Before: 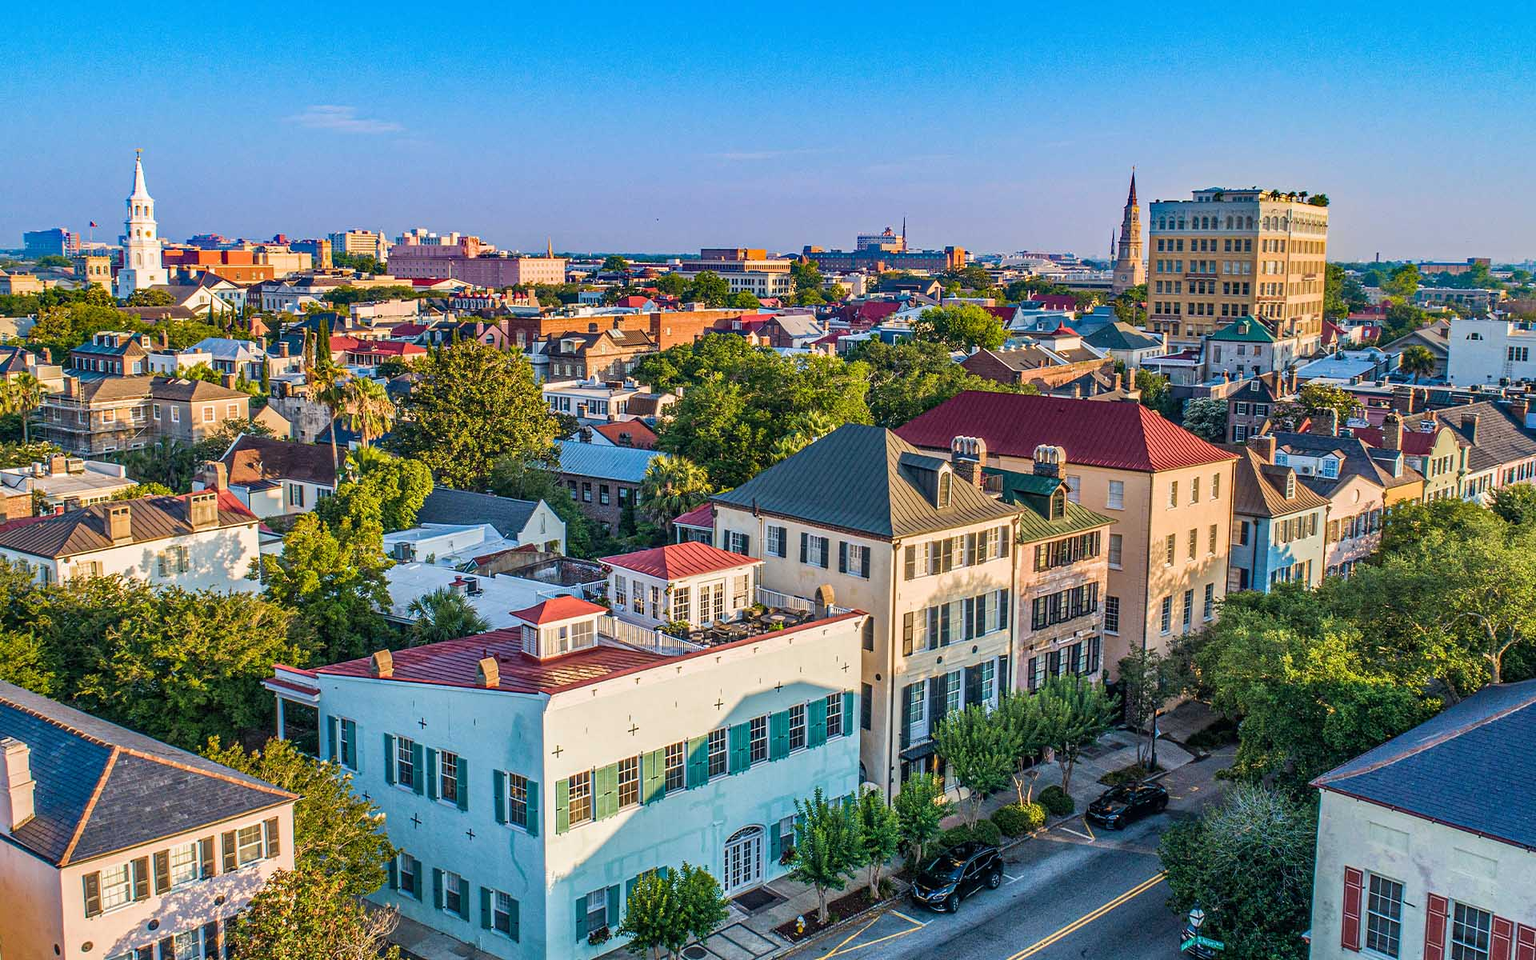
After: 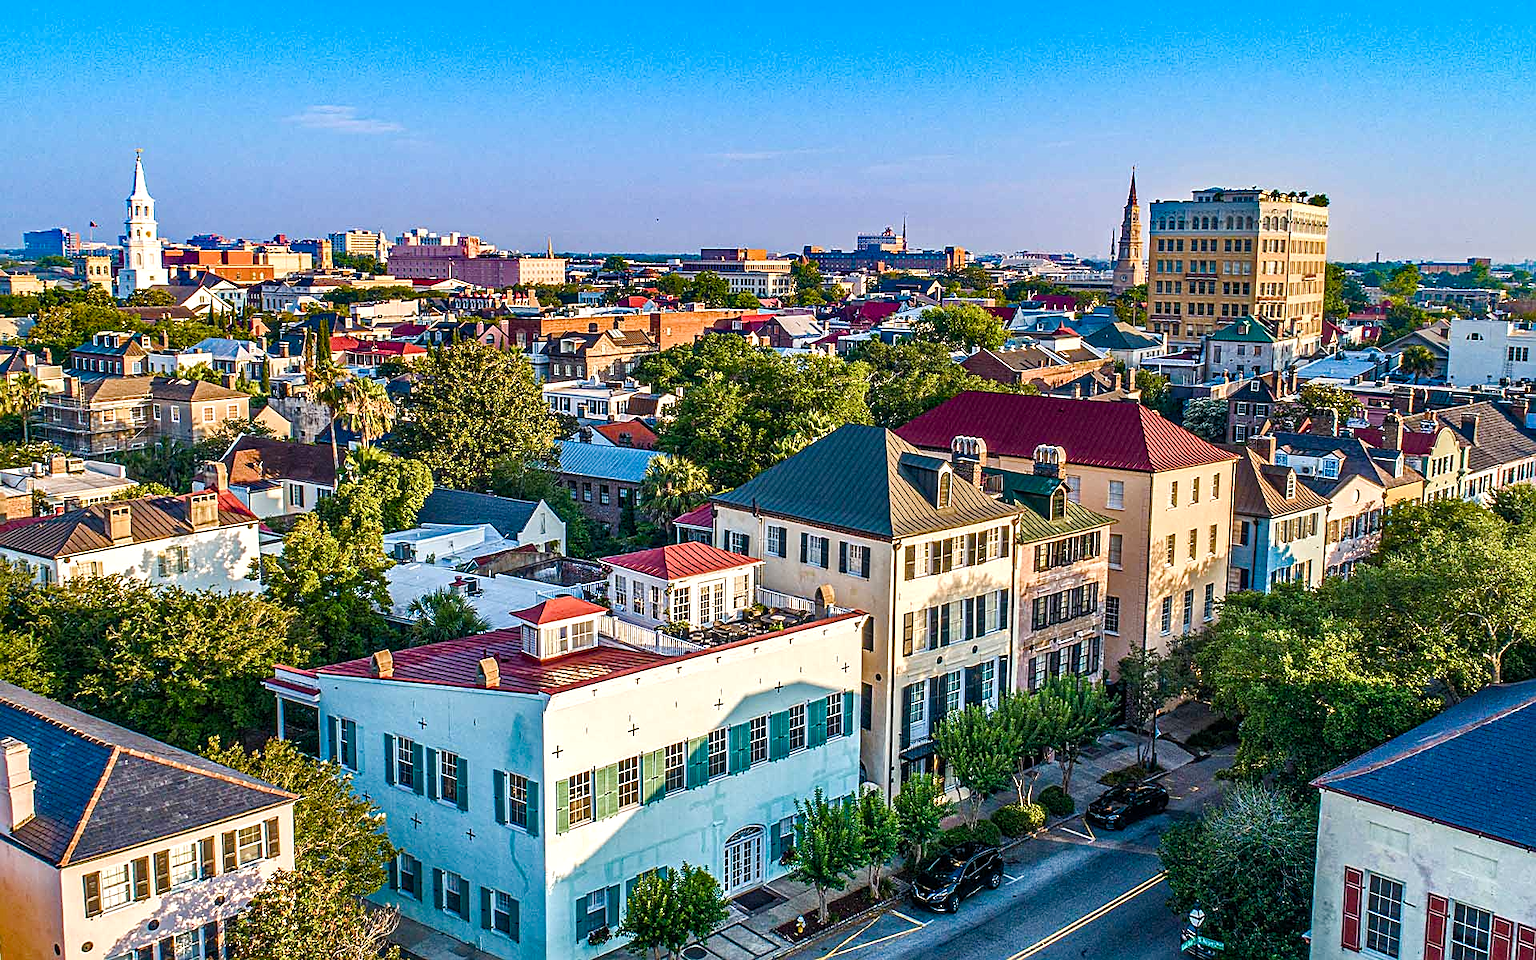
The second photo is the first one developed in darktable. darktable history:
color balance rgb: perceptual saturation grading › highlights -29.58%, perceptual saturation grading › mid-tones 29.47%, perceptual saturation grading › shadows 59.73%, perceptual brilliance grading › global brilliance -17.79%, perceptual brilliance grading › highlights 28.73%, global vibrance 15.44%
sharpen: on, module defaults
